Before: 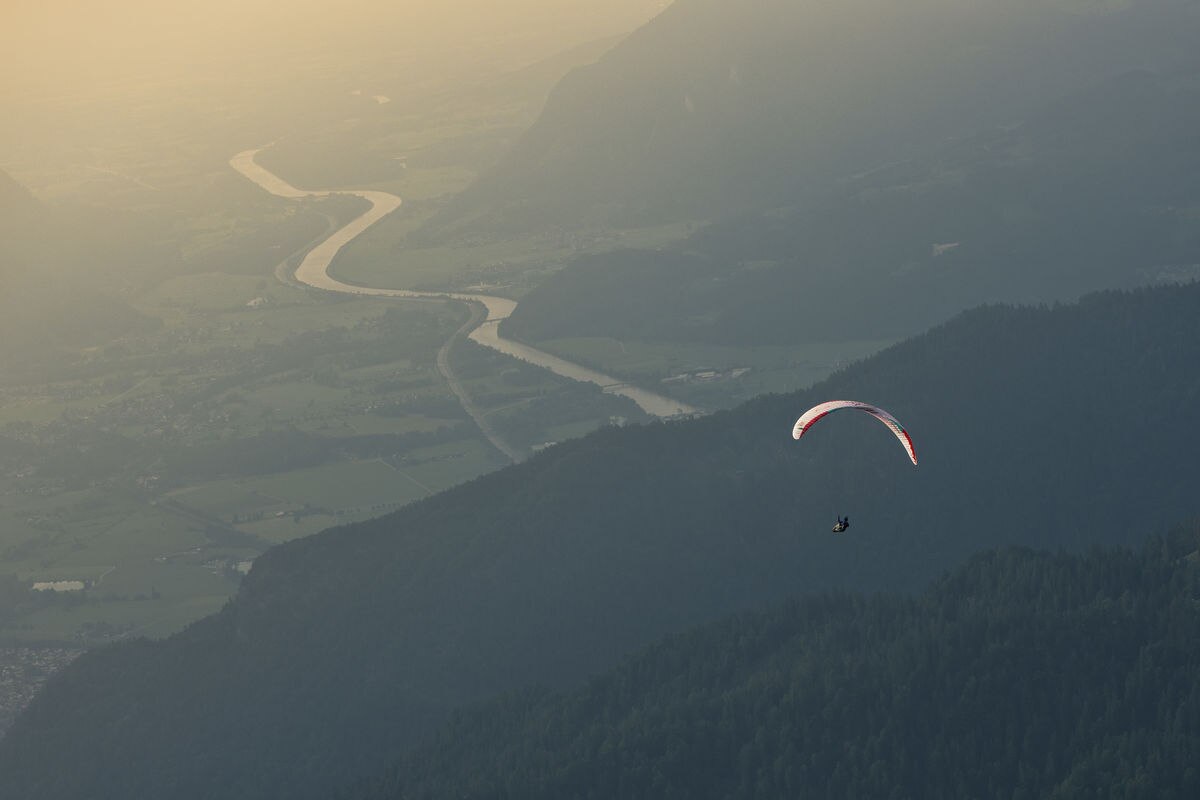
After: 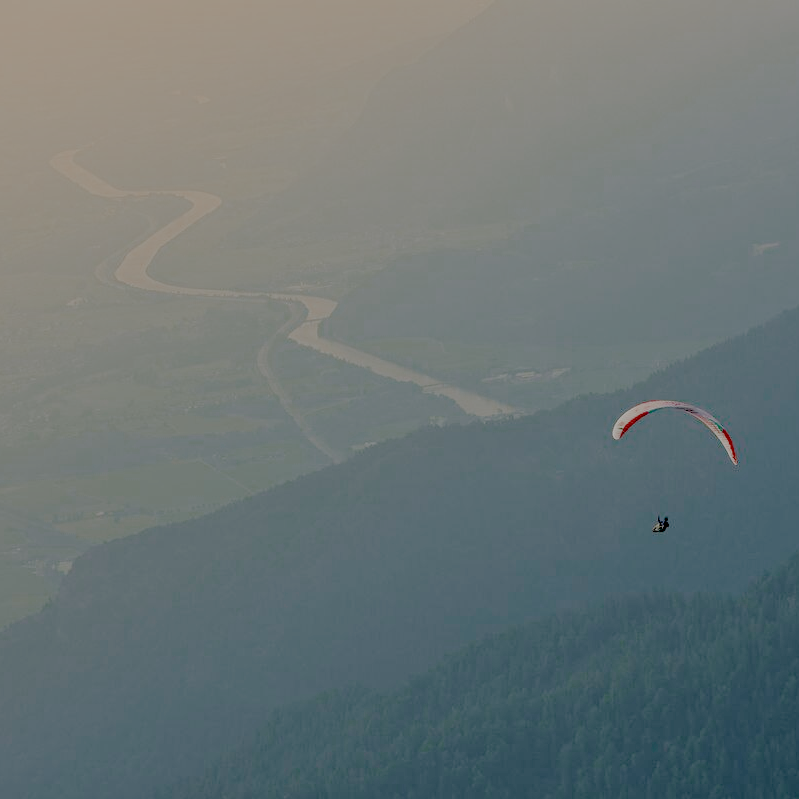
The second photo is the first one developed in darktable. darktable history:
color balance rgb: shadows lift › chroma 1%, shadows lift › hue 113°, highlights gain › chroma 0.2%, highlights gain › hue 333°, perceptual saturation grading › global saturation 20%, perceptual saturation grading › highlights -50%, perceptual saturation grading › shadows 25%, contrast -20%
color zones: curves: ch0 [(0, 0.299) (0.25, 0.383) (0.456, 0.352) (0.736, 0.571)]; ch1 [(0, 0.63) (0.151, 0.568) (0.254, 0.416) (0.47, 0.558) (0.732, 0.37) (0.909, 0.492)]; ch2 [(0.004, 0.604) (0.158, 0.443) (0.257, 0.403) (0.761, 0.468)]
exposure: black level correction 0.012, exposure 0.7 EV, compensate exposure bias true, compensate highlight preservation false
crop and rotate: left 15.055%, right 18.278%
filmic rgb: black relative exposure -4.42 EV, white relative exposure 6.58 EV, hardness 1.85, contrast 0.5
